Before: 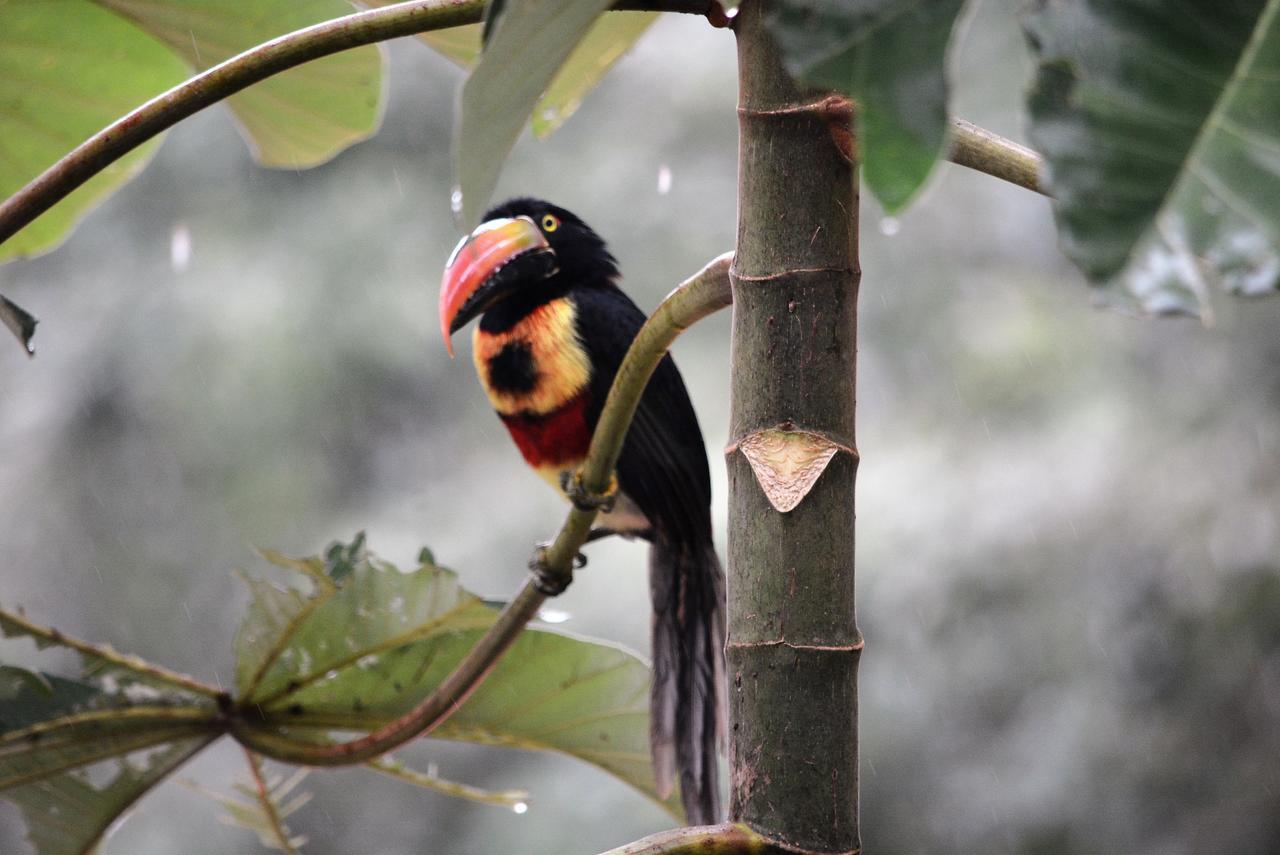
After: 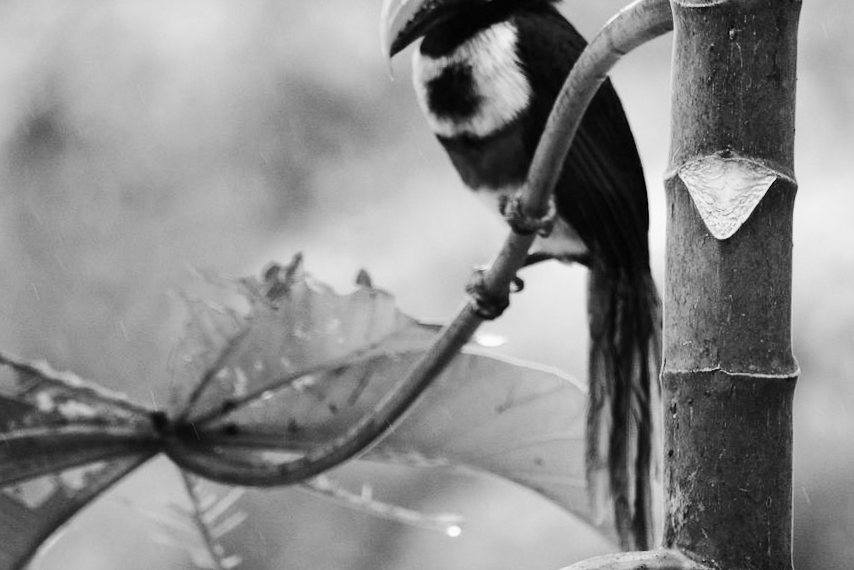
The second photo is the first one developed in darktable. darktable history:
crop and rotate: angle -0.82°, left 3.85%, top 31.828%, right 27.992%
tone curve: curves: ch0 [(0, 0) (0.071, 0.06) (0.253, 0.242) (0.437, 0.498) (0.55, 0.644) (0.657, 0.749) (0.823, 0.876) (1, 0.99)]; ch1 [(0, 0) (0.346, 0.307) (0.408, 0.369) (0.453, 0.457) (0.476, 0.489) (0.502, 0.493) (0.521, 0.515) (0.537, 0.531) (0.612, 0.641) (0.676, 0.728) (1, 1)]; ch2 [(0, 0) (0.346, 0.34) (0.434, 0.46) (0.485, 0.494) (0.5, 0.494) (0.511, 0.504) (0.537, 0.551) (0.579, 0.599) (0.625, 0.686) (1, 1)], color space Lab, independent channels, preserve colors none
white balance: red 0.983, blue 1.036
base curve: curves: ch0 [(0, 0) (0.472, 0.508) (1, 1)]
velvia: strength 15%
monochrome: on, module defaults
